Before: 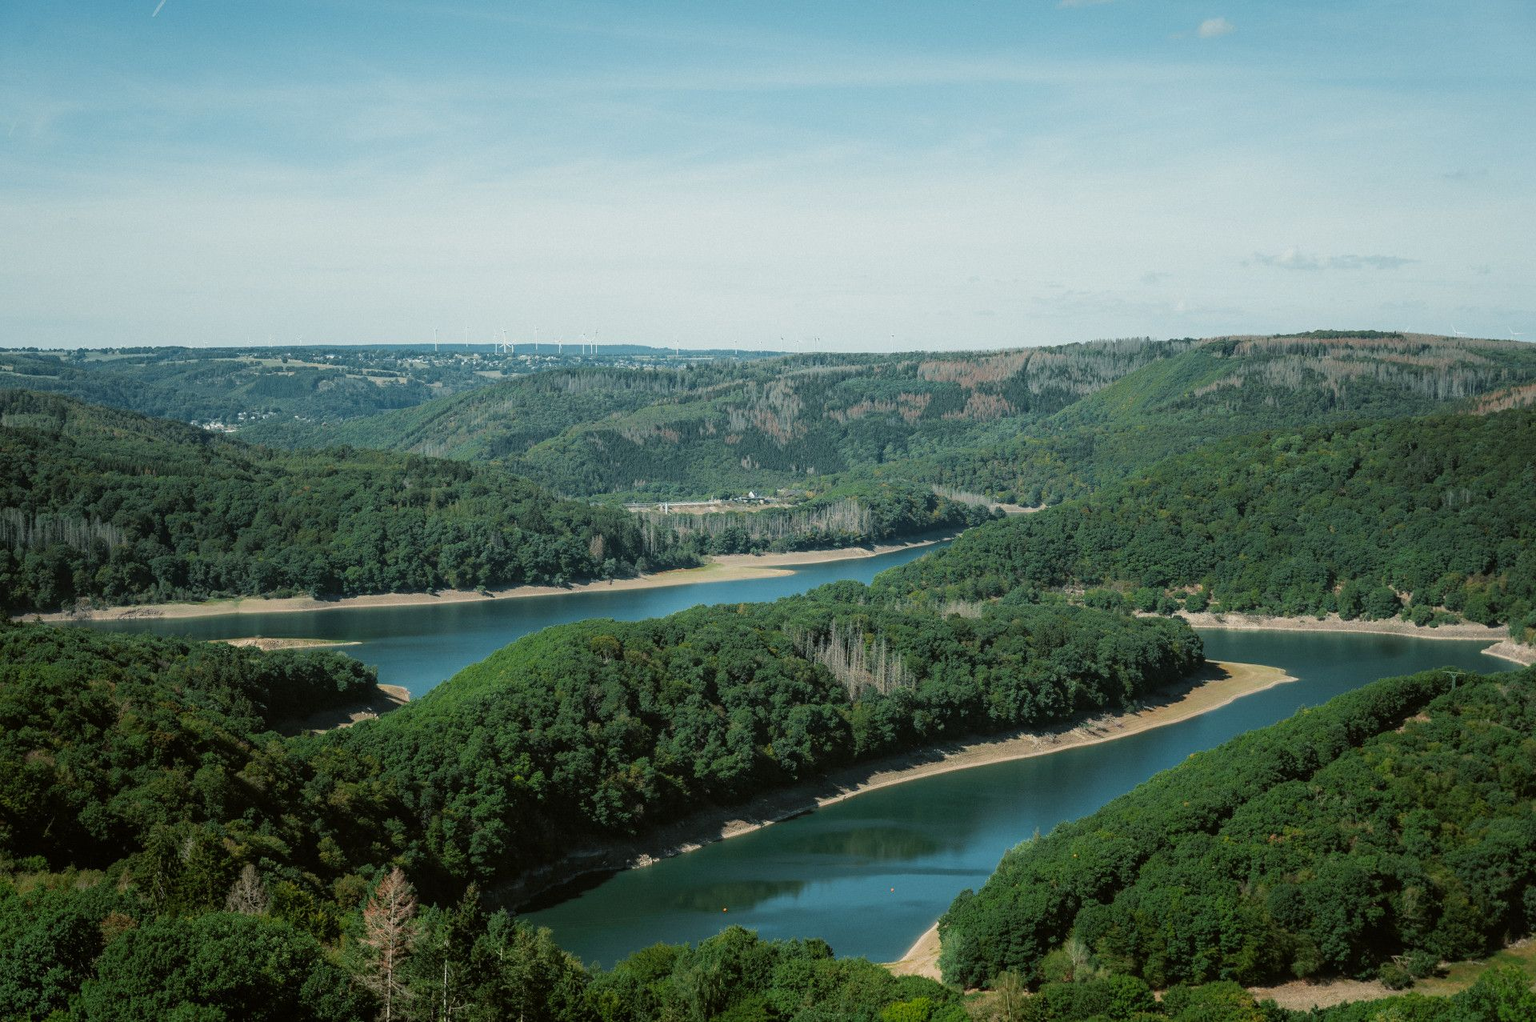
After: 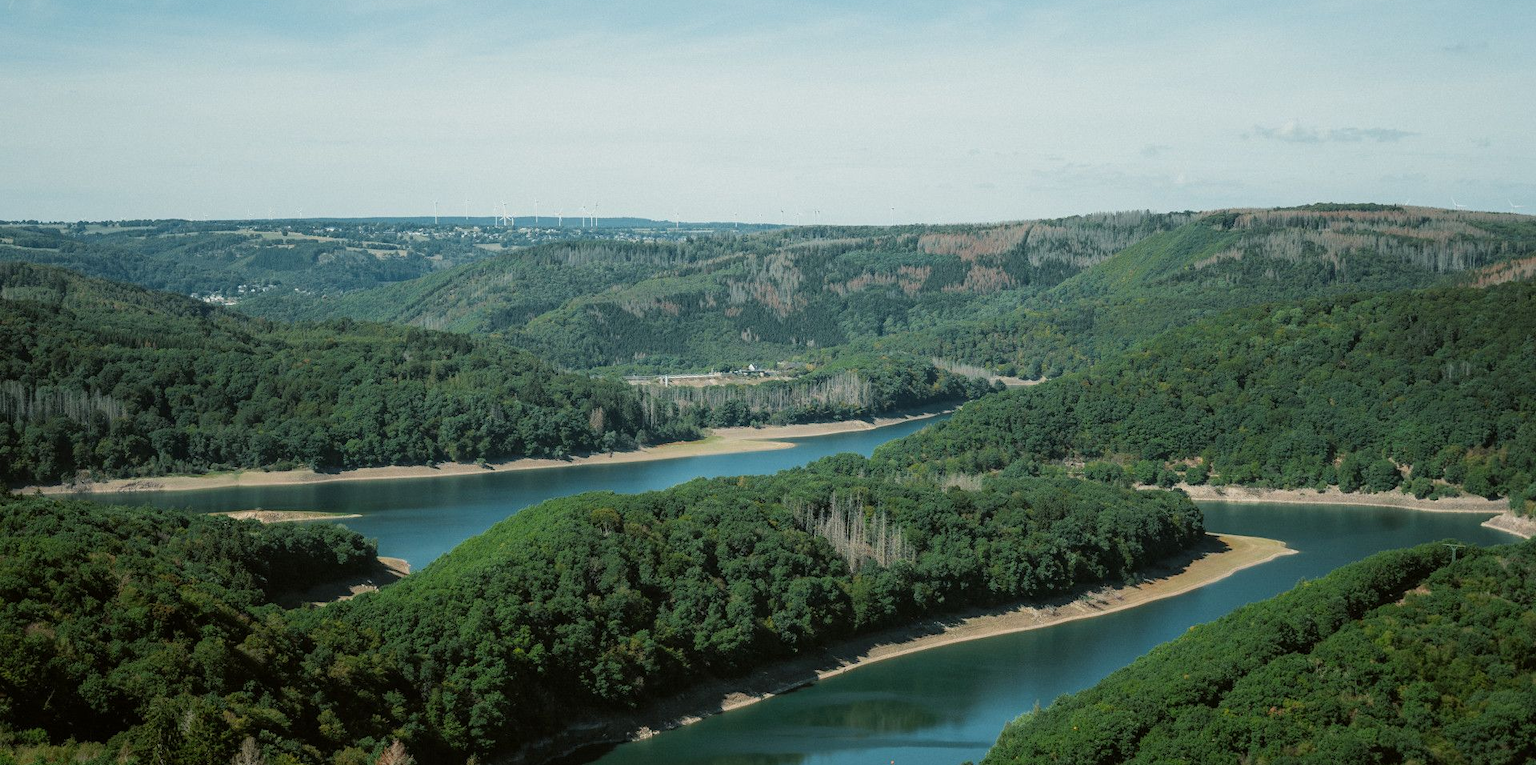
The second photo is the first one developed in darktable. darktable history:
crop and rotate: top 12.5%, bottom 12.5%
local contrast: mode bilateral grid, contrast 15, coarseness 36, detail 105%, midtone range 0.2
